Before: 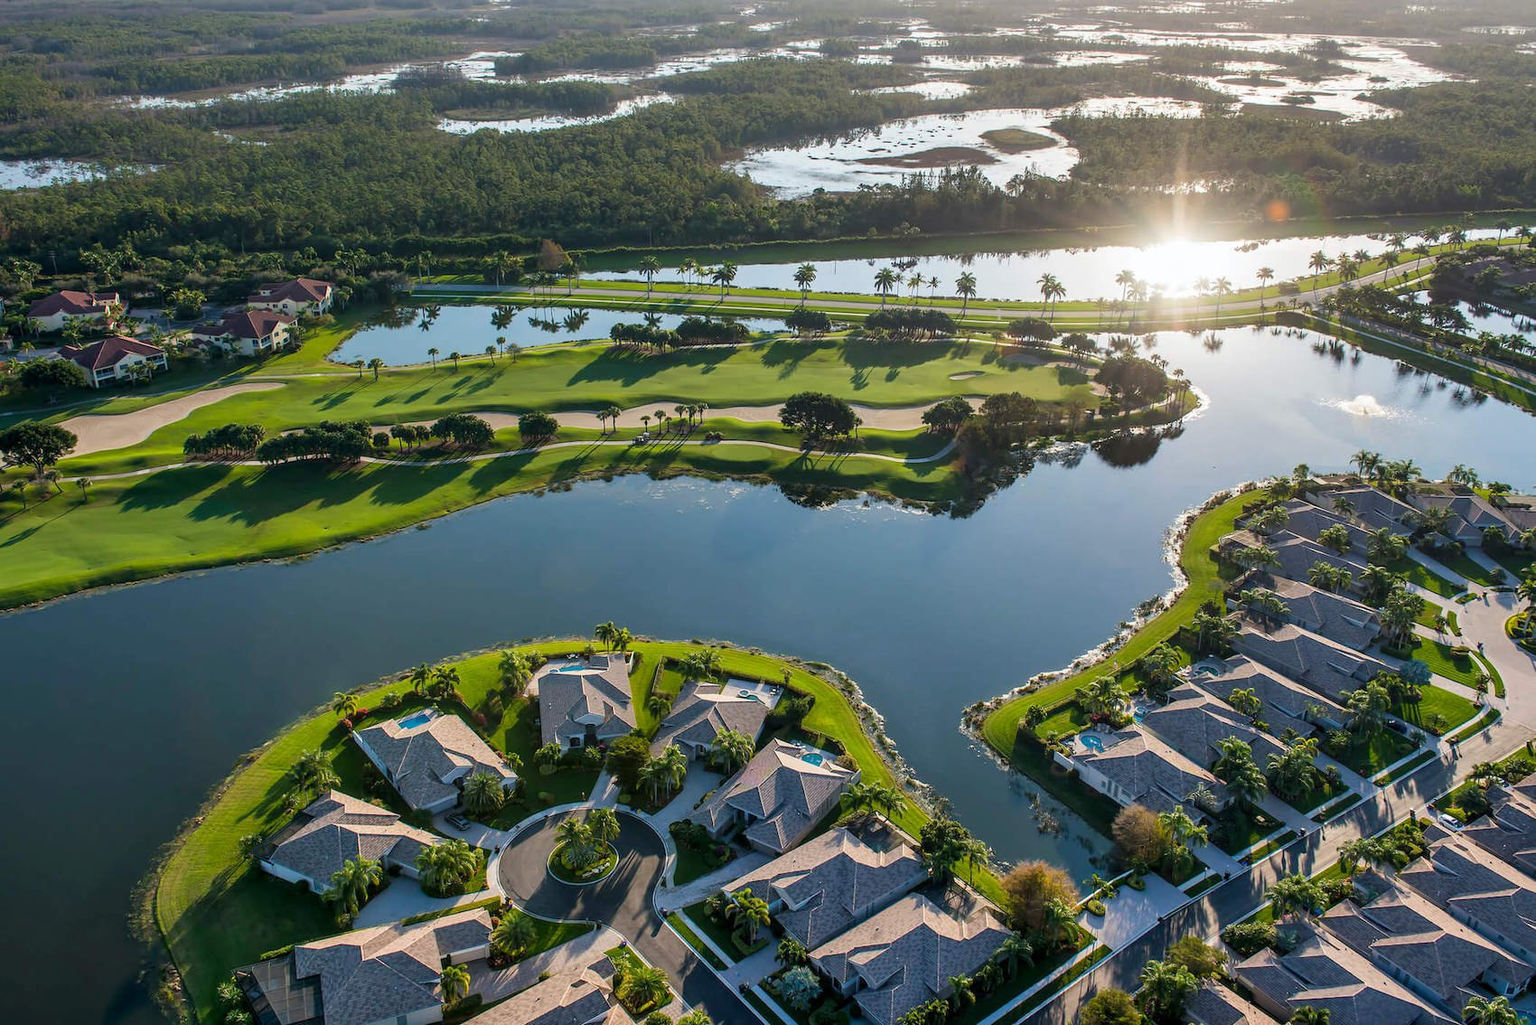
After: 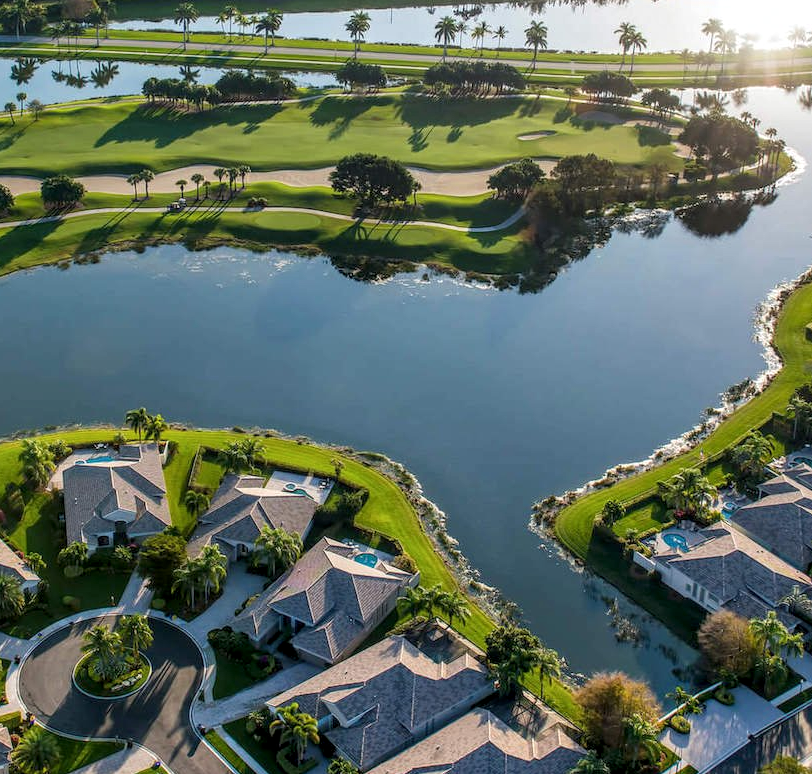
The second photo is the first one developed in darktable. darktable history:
crop: left 31.37%, top 24.727%, right 20.422%, bottom 6.283%
local contrast: on, module defaults
